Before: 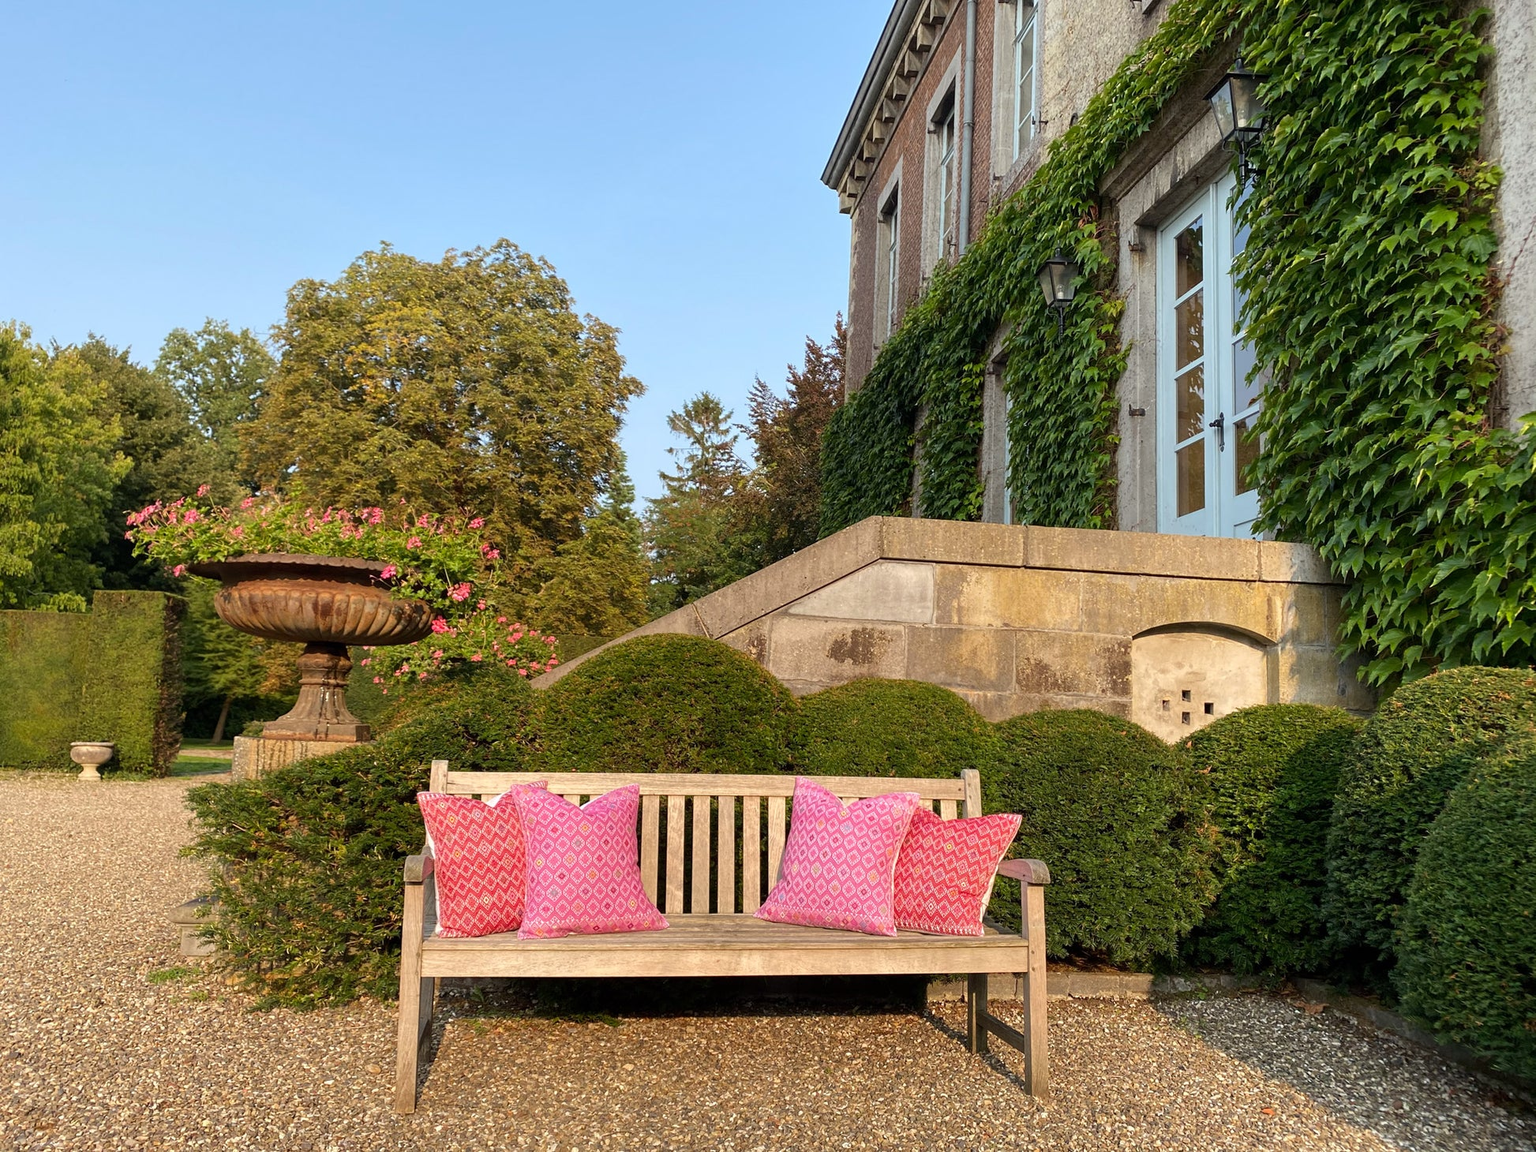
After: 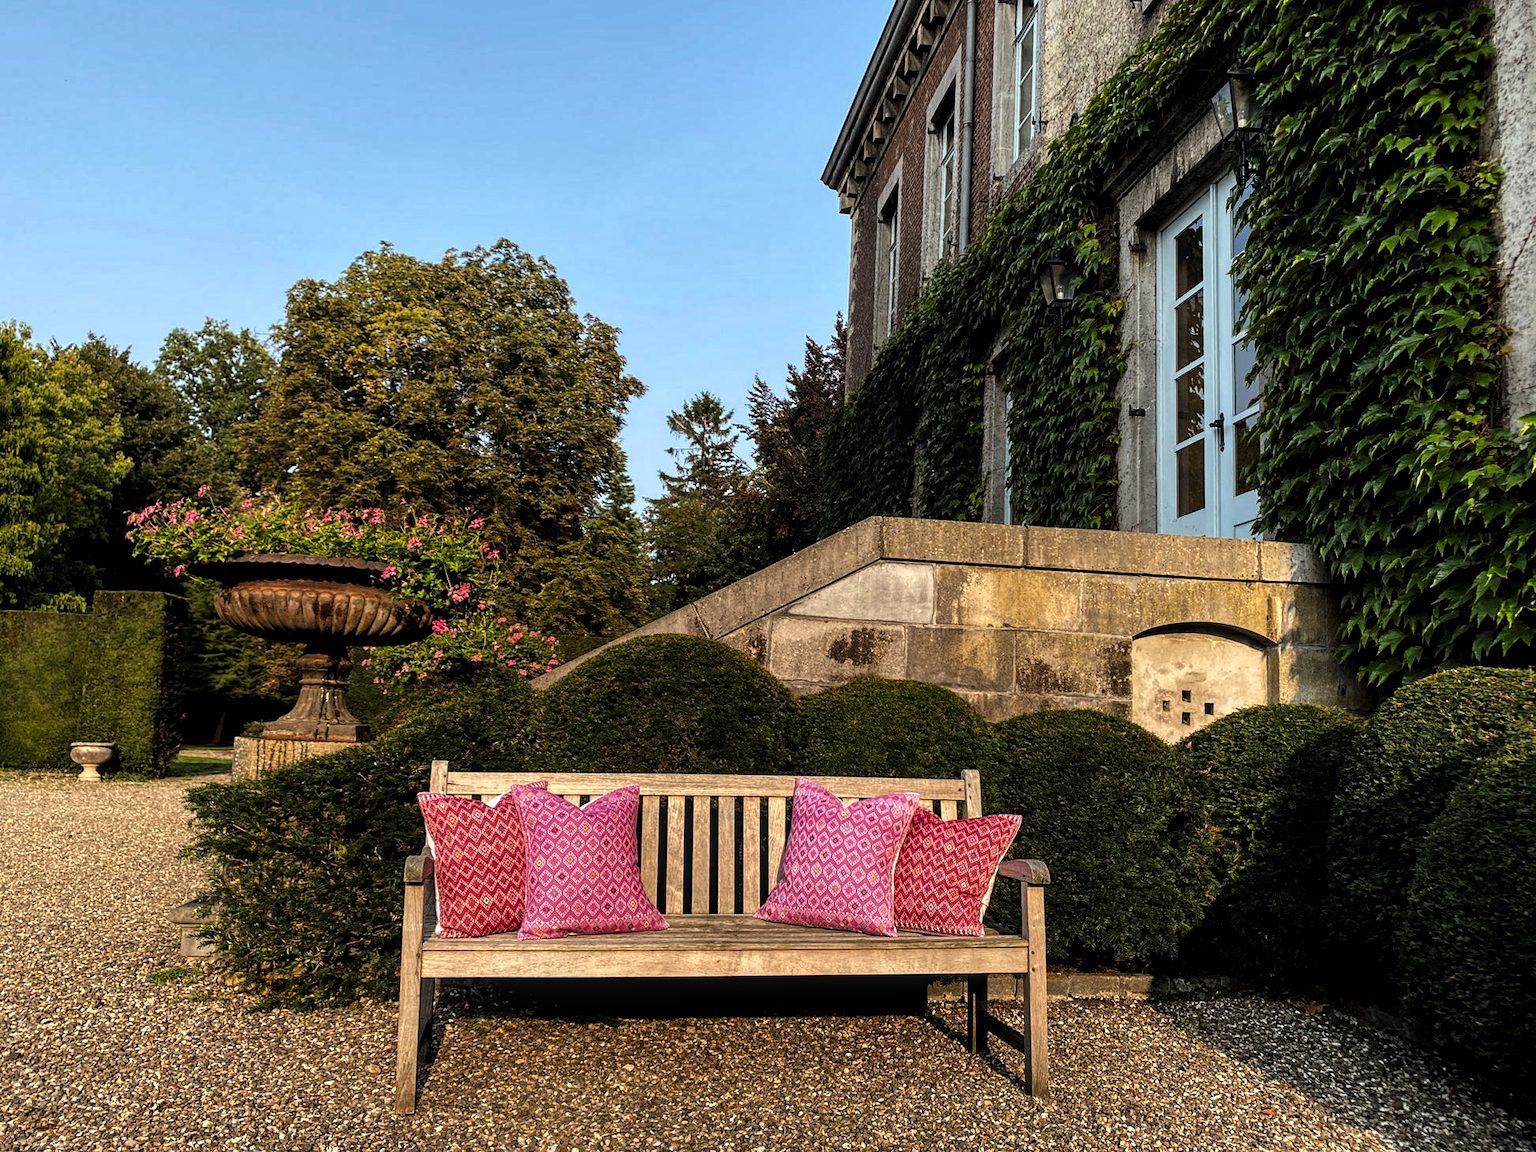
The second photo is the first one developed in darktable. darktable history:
contrast brightness saturation: contrast 0.13, brightness -0.061, saturation 0.163
local contrast: on, module defaults
levels: levels [0.101, 0.578, 0.953]
